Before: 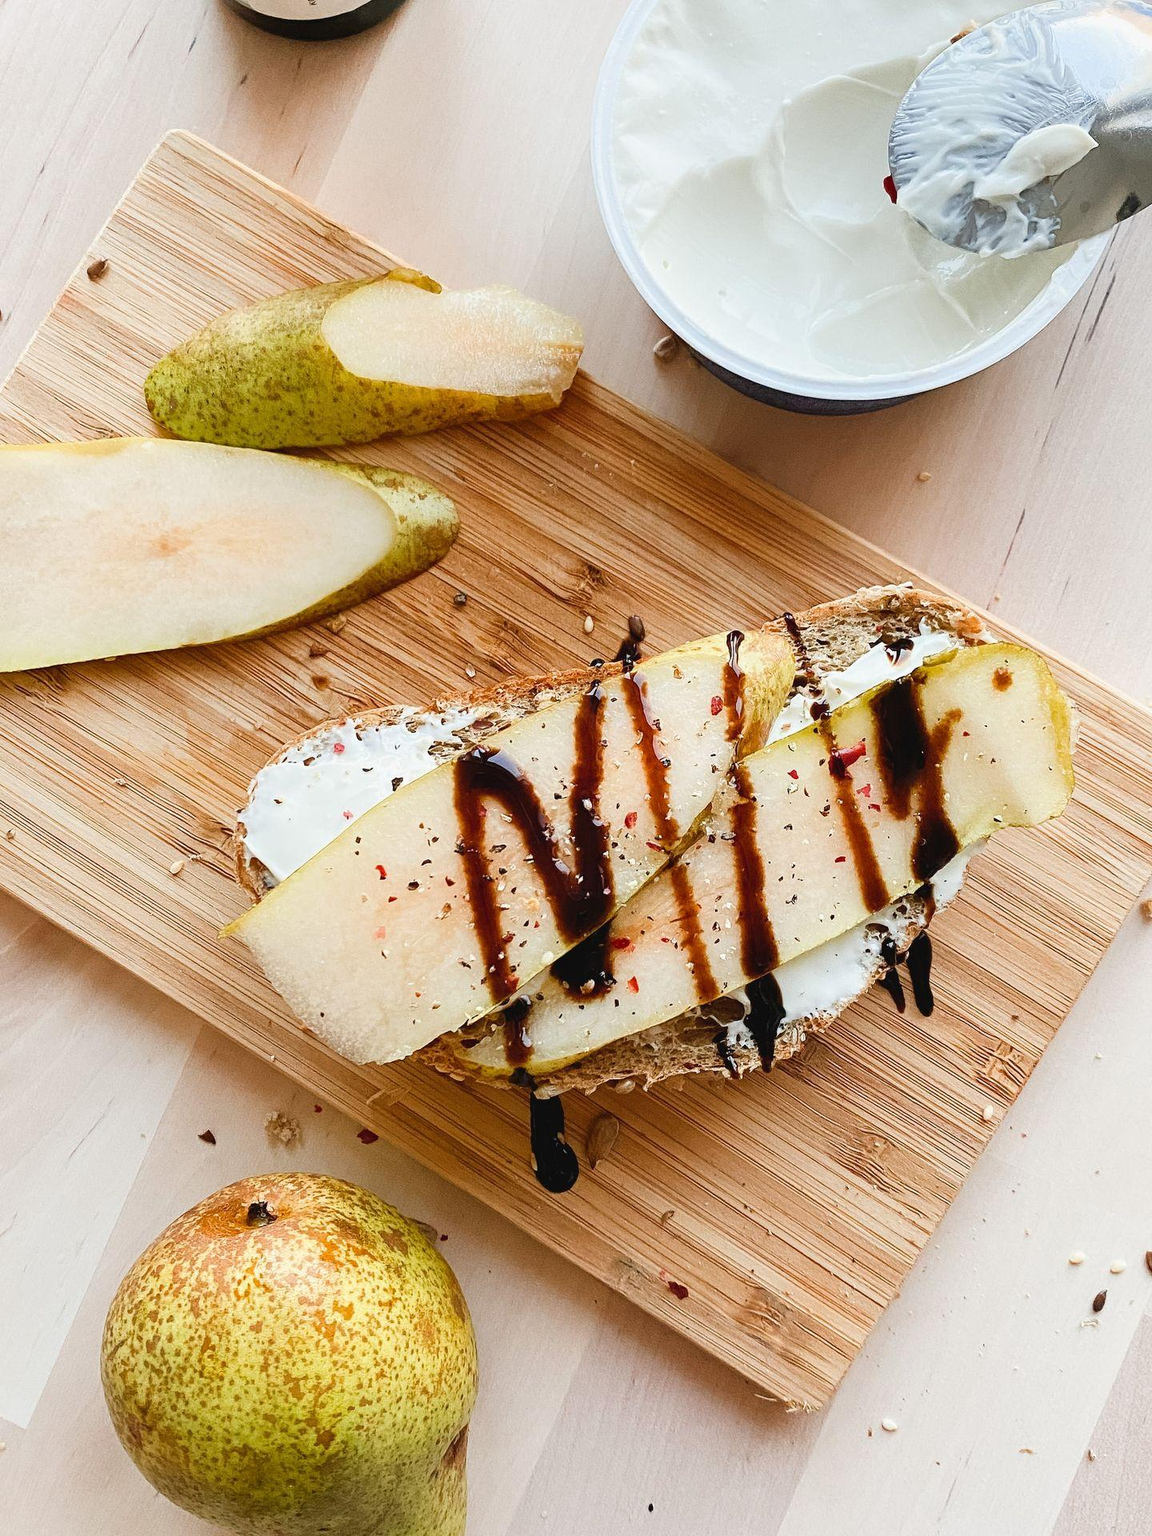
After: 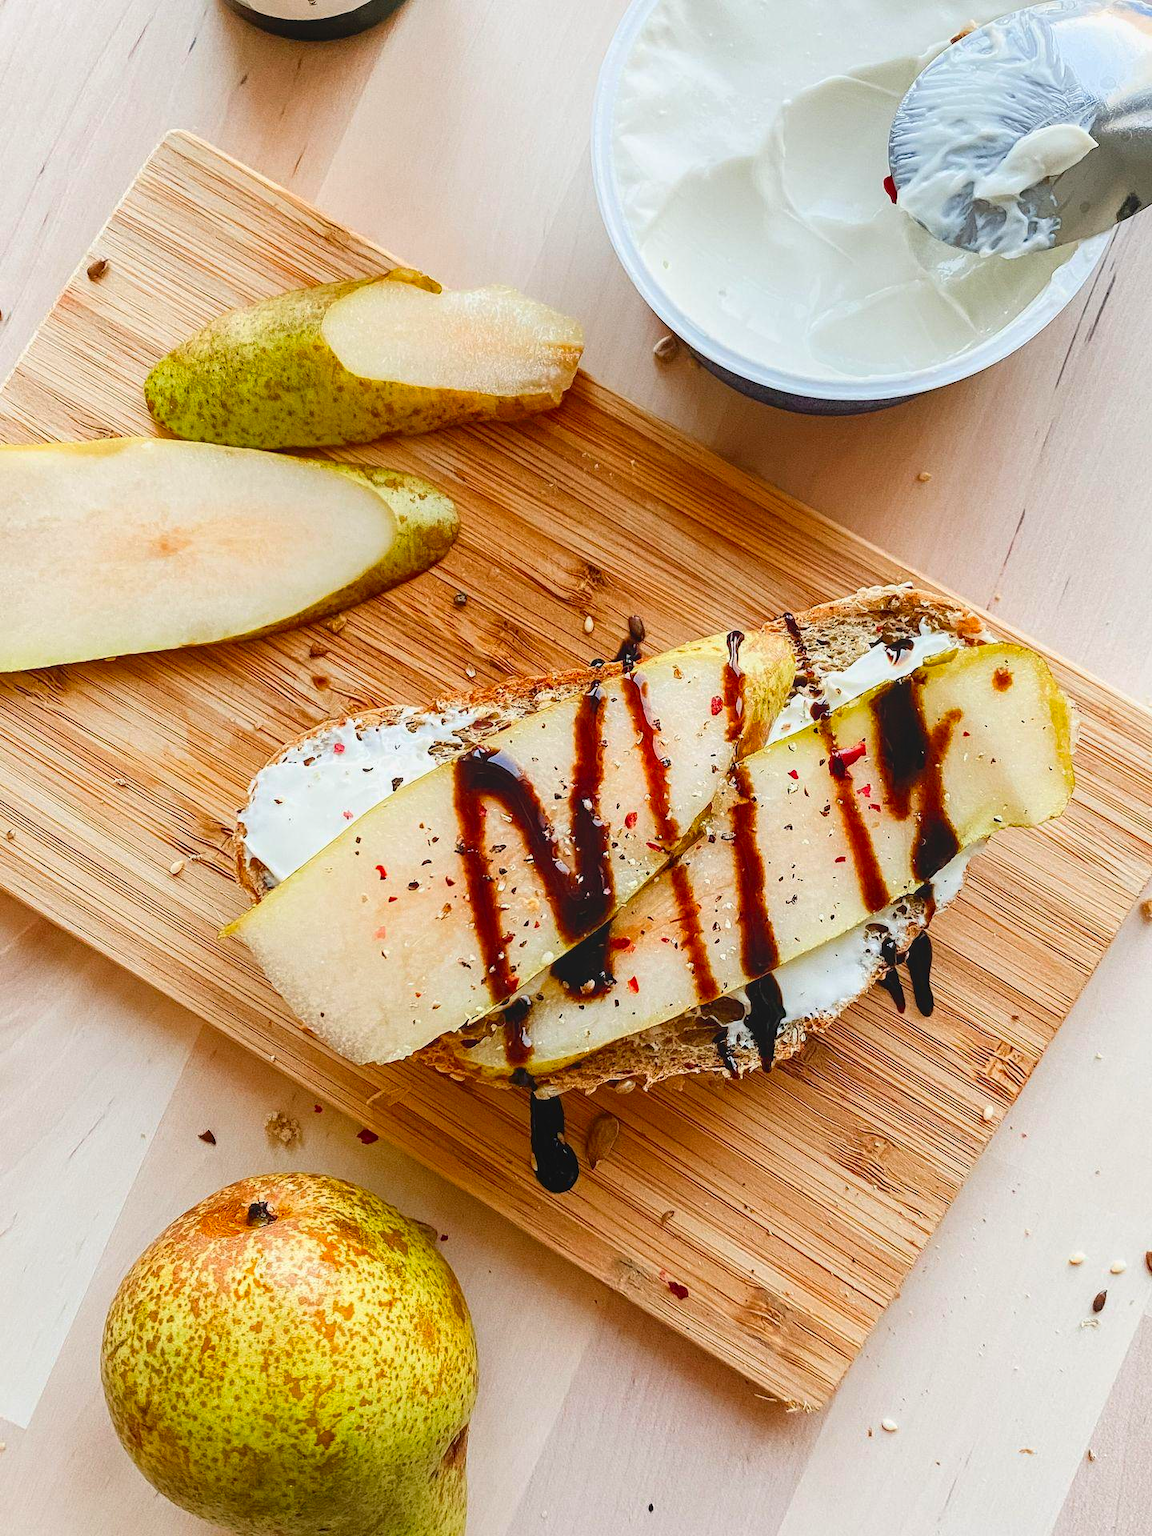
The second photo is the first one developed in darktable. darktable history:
local contrast: detail 110%
contrast brightness saturation: brightness -0.02, saturation 0.35
